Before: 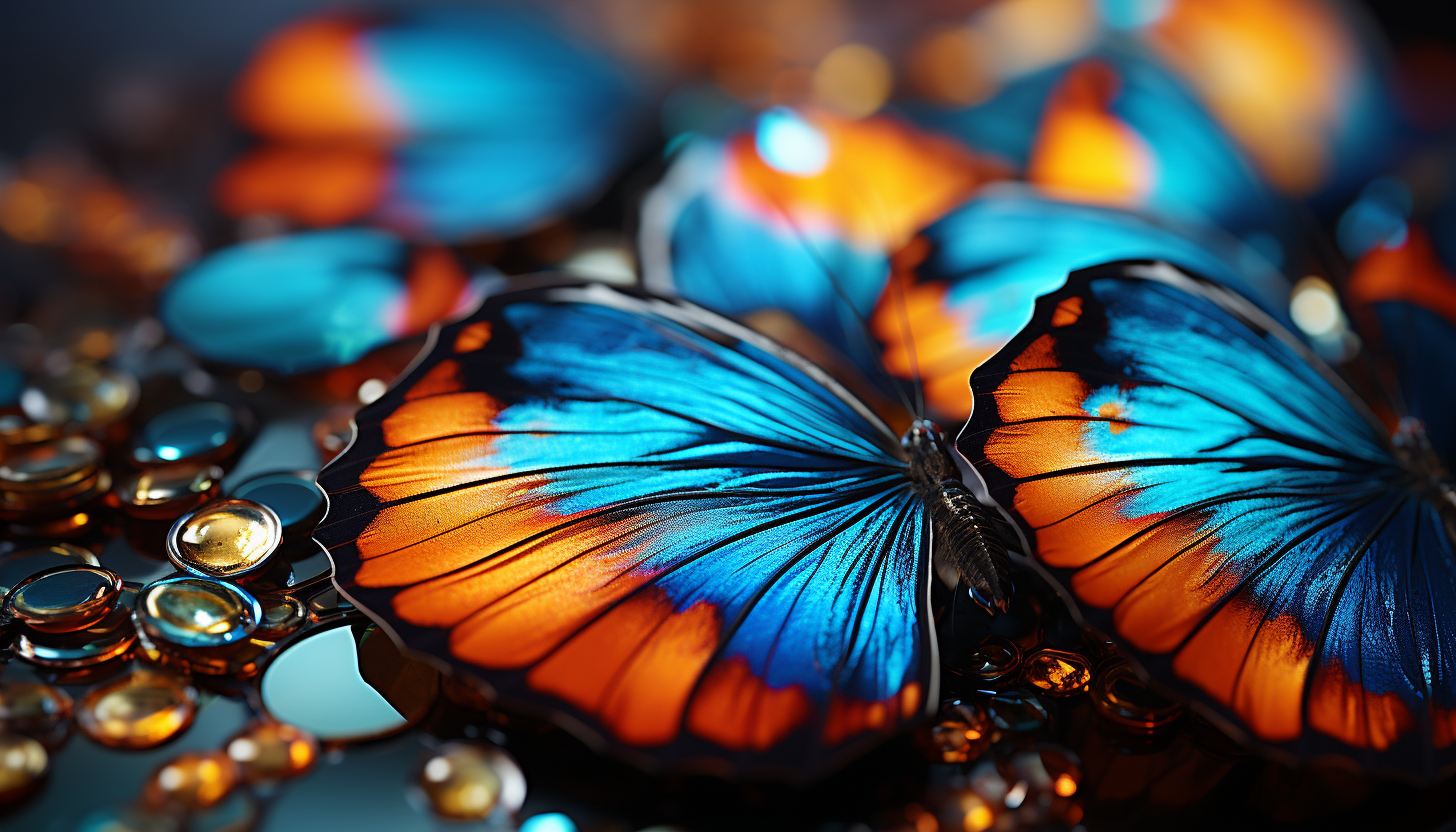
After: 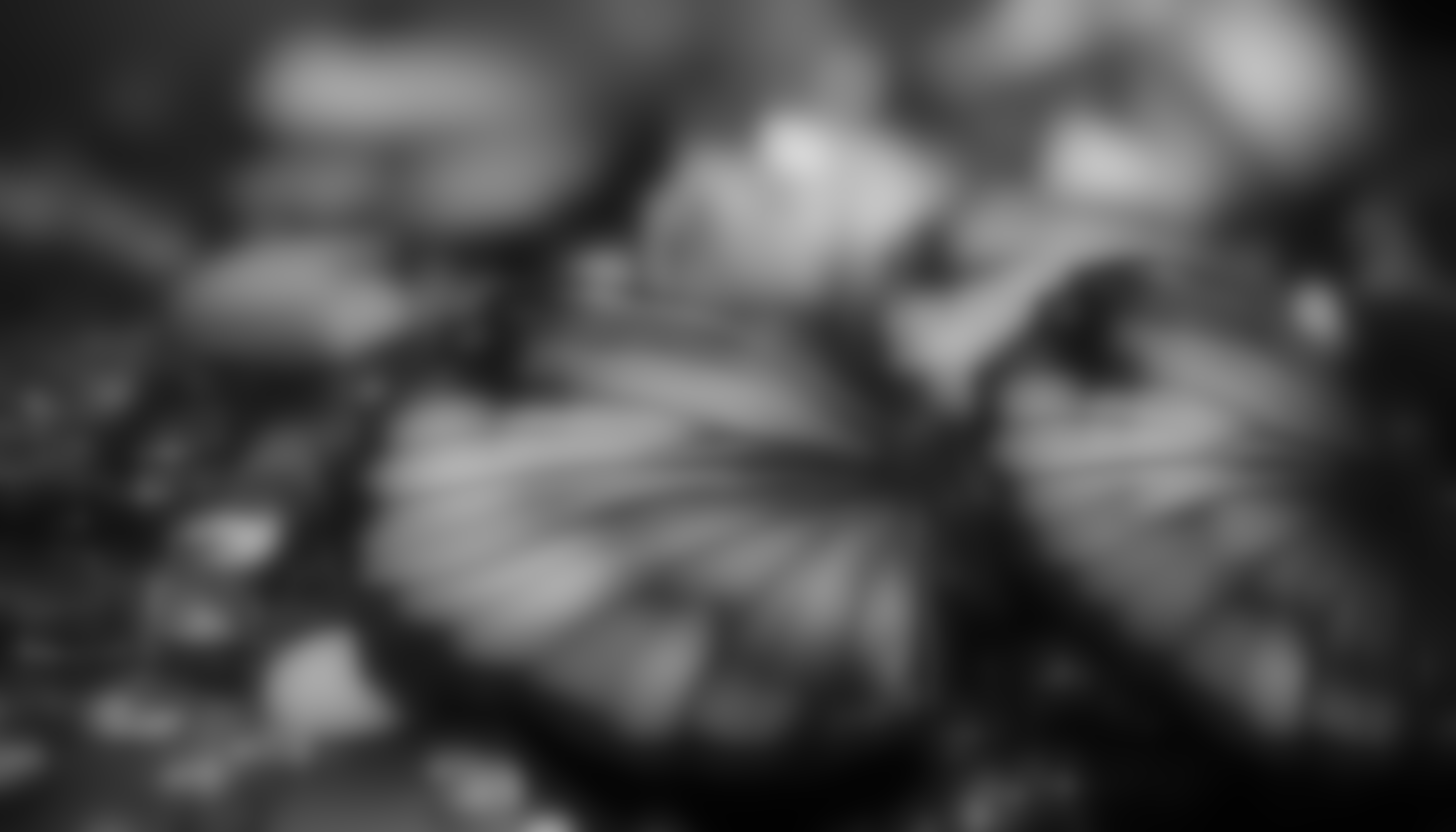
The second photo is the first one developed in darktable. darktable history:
lowpass: radius 16, unbound 0
sharpen: on, module defaults
monochrome: a 73.58, b 64.21
